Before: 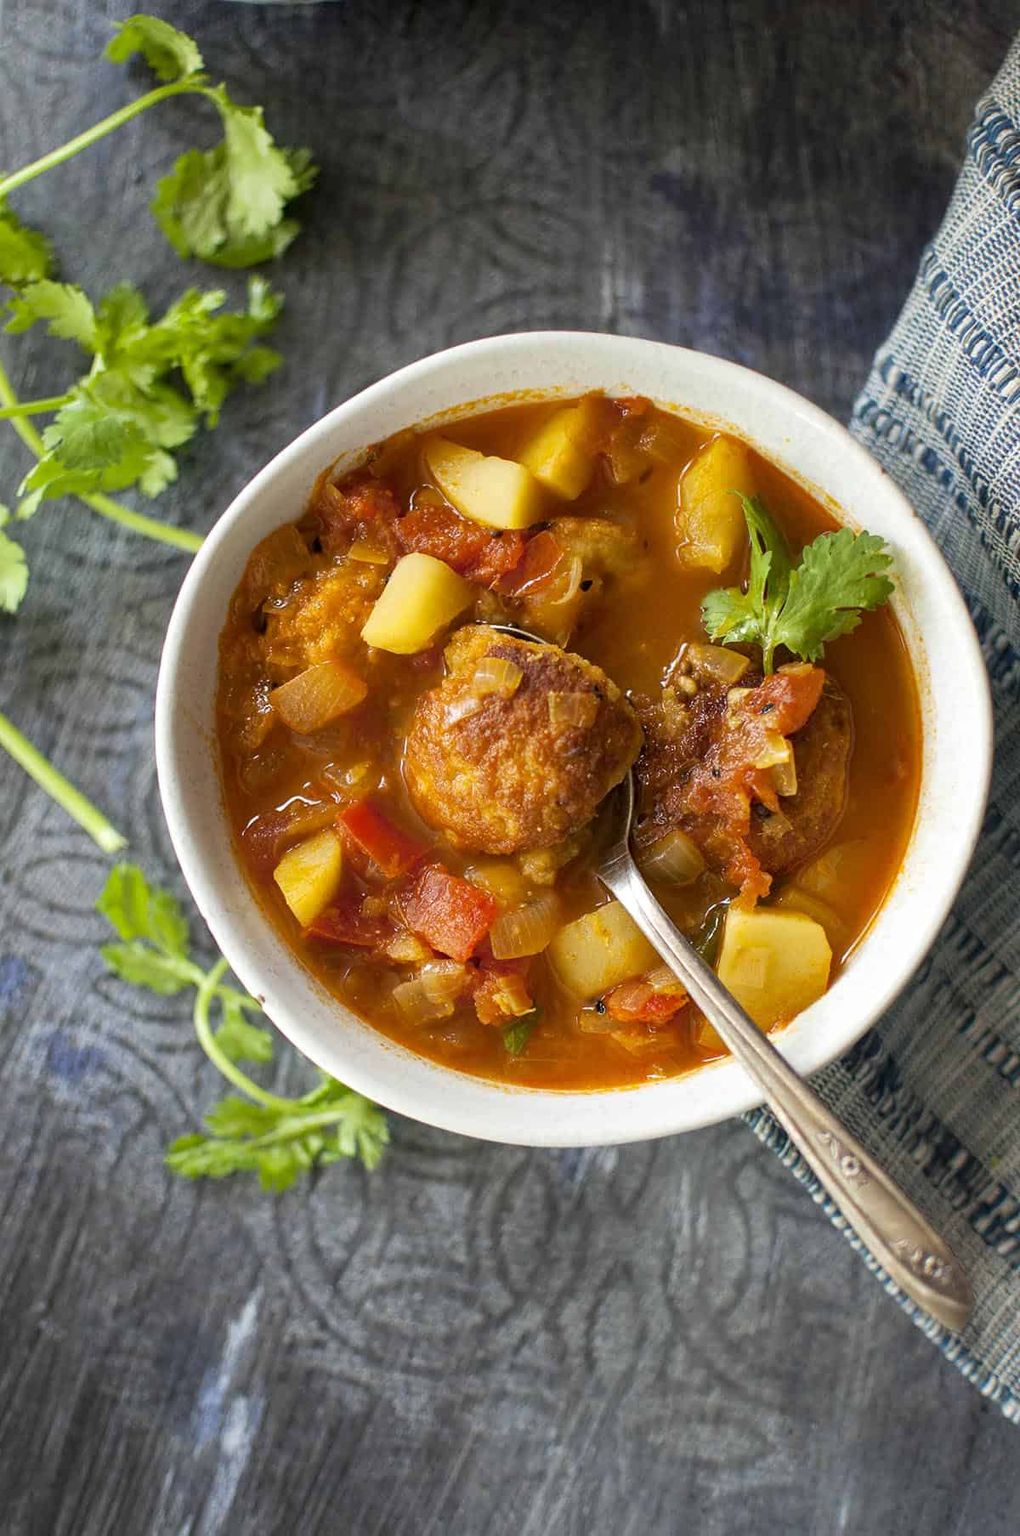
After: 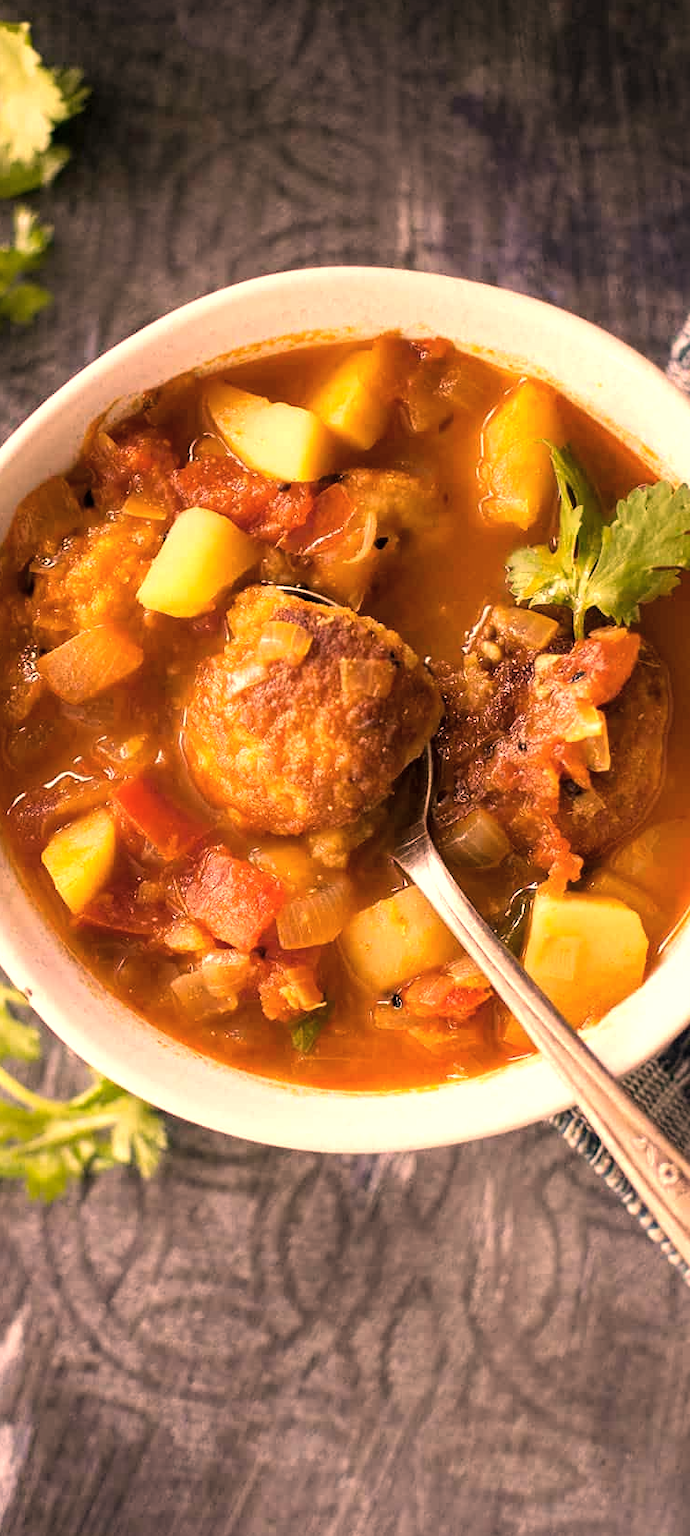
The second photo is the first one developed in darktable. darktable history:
exposure: black level correction 0, exposure 0.199 EV, compensate highlight preservation false
tone equalizer: -8 EV -0.416 EV, -7 EV -0.415 EV, -6 EV -0.304 EV, -5 EV -0.216 EV, -3 EV 0.224 EV, -2 EV 0.351 EV, -1 EV 0.365 EV, +0 EV 0.444 EV, smoothing diameter 2.11%, edges refinement/feathering 17.41, mask exposure compensation -1.57 EV, filter diffusion 5
crop and rotate: left 23.123%, top 5.624%, right 14.528%, bottom 2.314%
color correction: highlights a* 39.72, highlights b* 39.6, saturation 0.686
